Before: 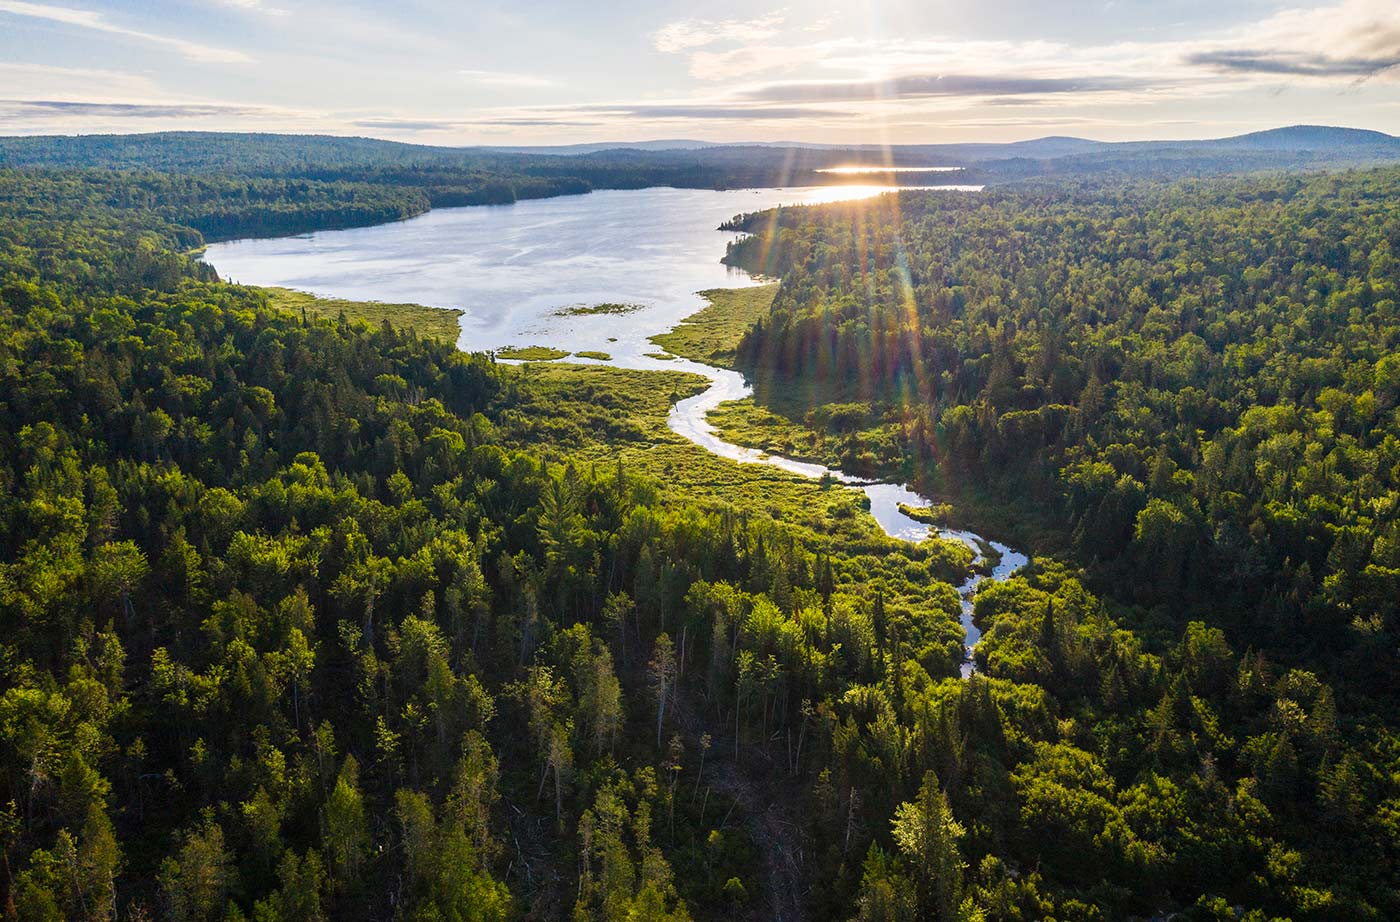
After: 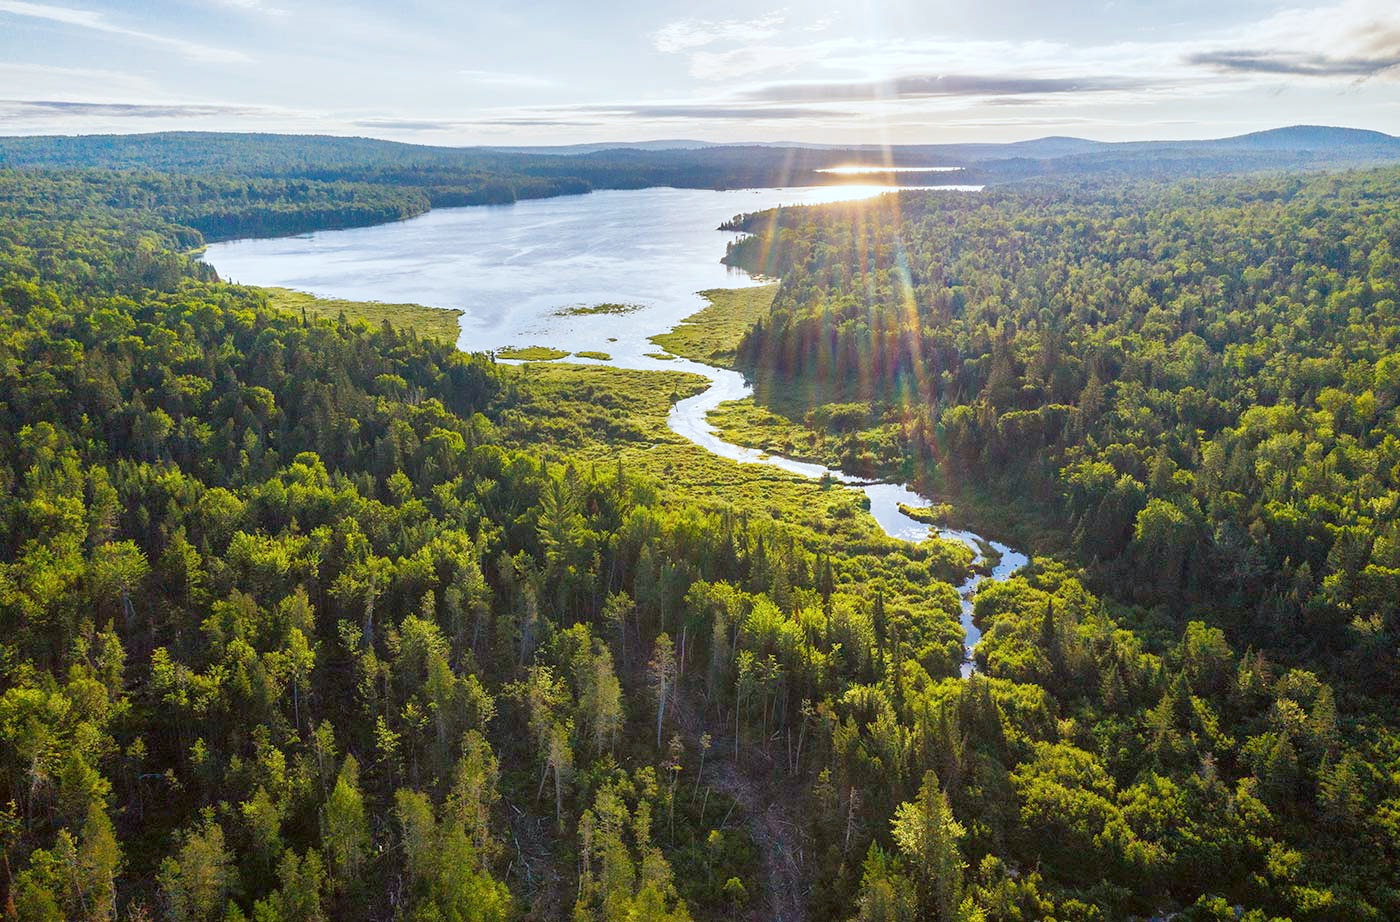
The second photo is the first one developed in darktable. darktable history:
color correction: highlights a* -3.09, highlights b* -6.64, shadows a* 3.08, shadows b* 5.55
shadows and highlights: on, module defaults
base curve: curves: ch0 [(0, 0) (0.204, 0.334) (0.55, 0.733) (1, 1)], preserve colors none
